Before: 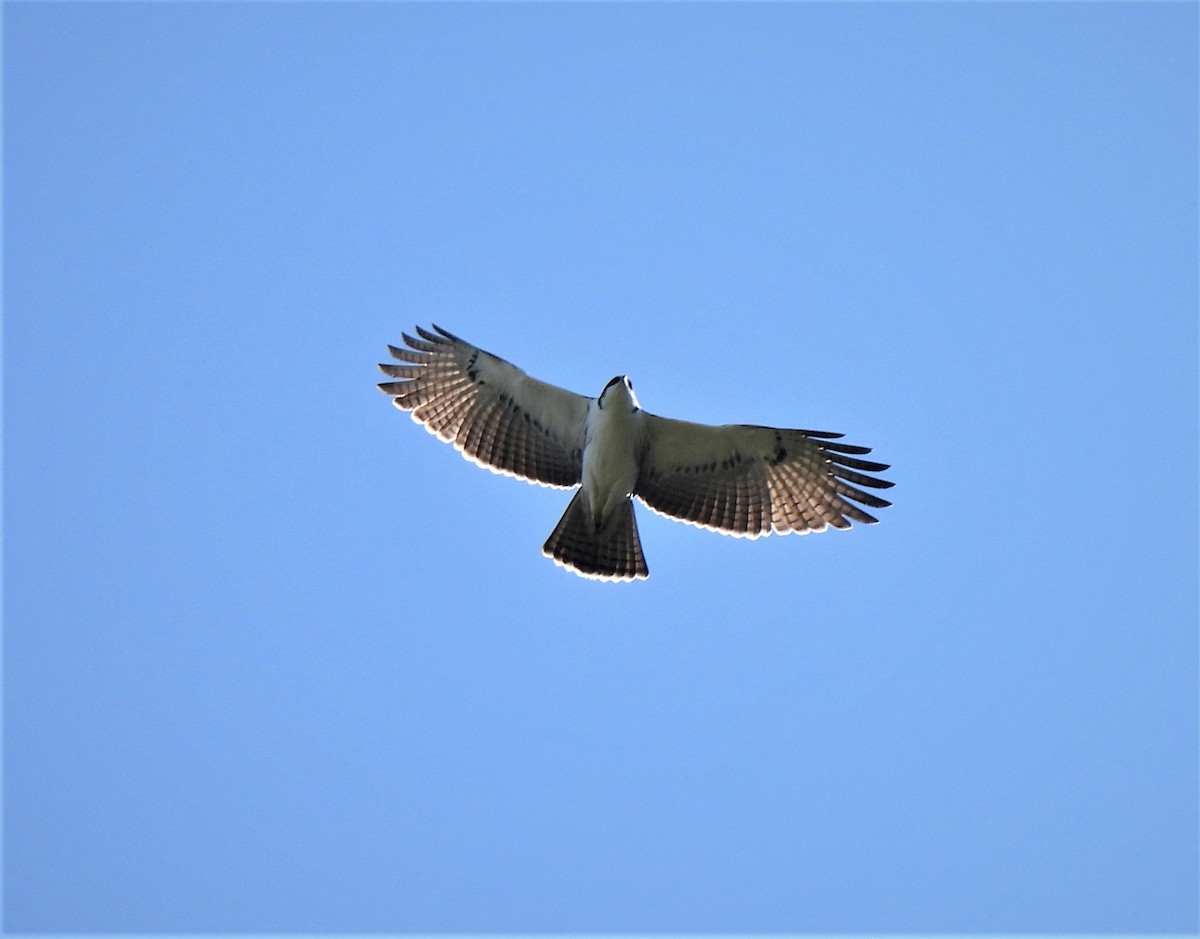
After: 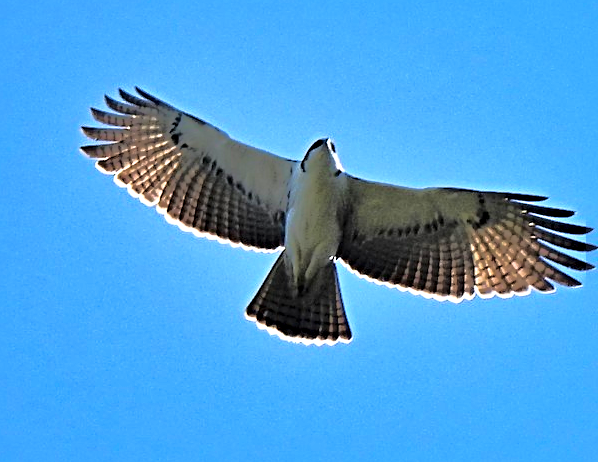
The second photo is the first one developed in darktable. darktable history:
velvia: on, module defaults
local contrast: mode bilateral grid, contrast 20, coarseness 49, detail 132%, midtone range 0.2
base curve: curves: ch0 [(0, 0) (0.028, 0.03) (0.121, 0.232) (0.46, 0.748) (0.859, 0.968) (1, 1)]
shadows and highlights: shadows 25.17, highlights -71.04
exposure: exposure -0.04 EV, compensate highlight preservation false
sharpen: radius 4.875
crop: left 24.779%, top 25.297%, right 25.313%, bottom 25.429%
levels: mode automatic, levels [0.016, 0.5, 0.996]
